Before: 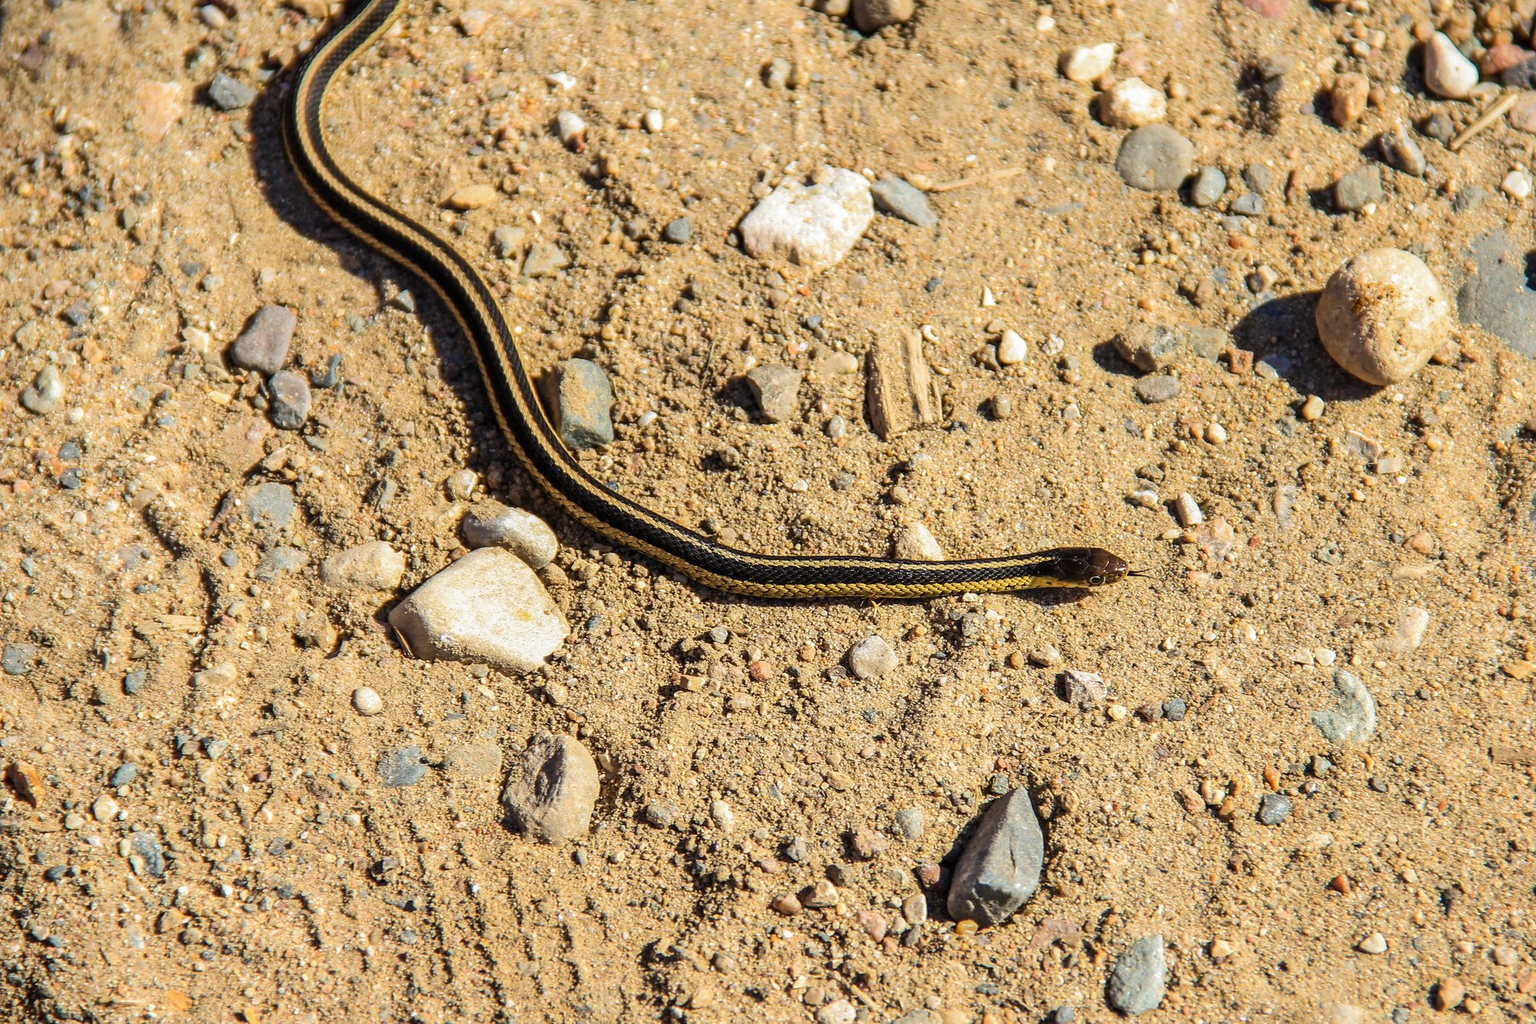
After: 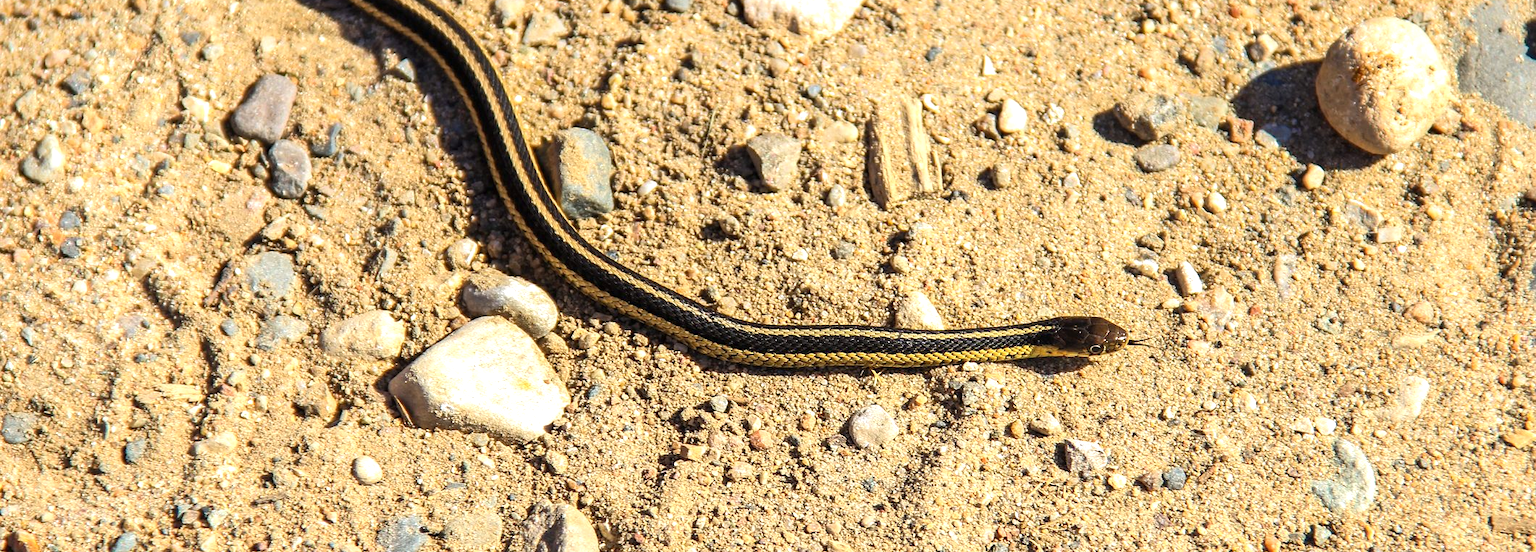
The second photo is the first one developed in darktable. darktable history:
exposure: exposure 0.494 EV, compensate highlight preservation false
crop and rotate: top 22.595%, bottom 23.419%
